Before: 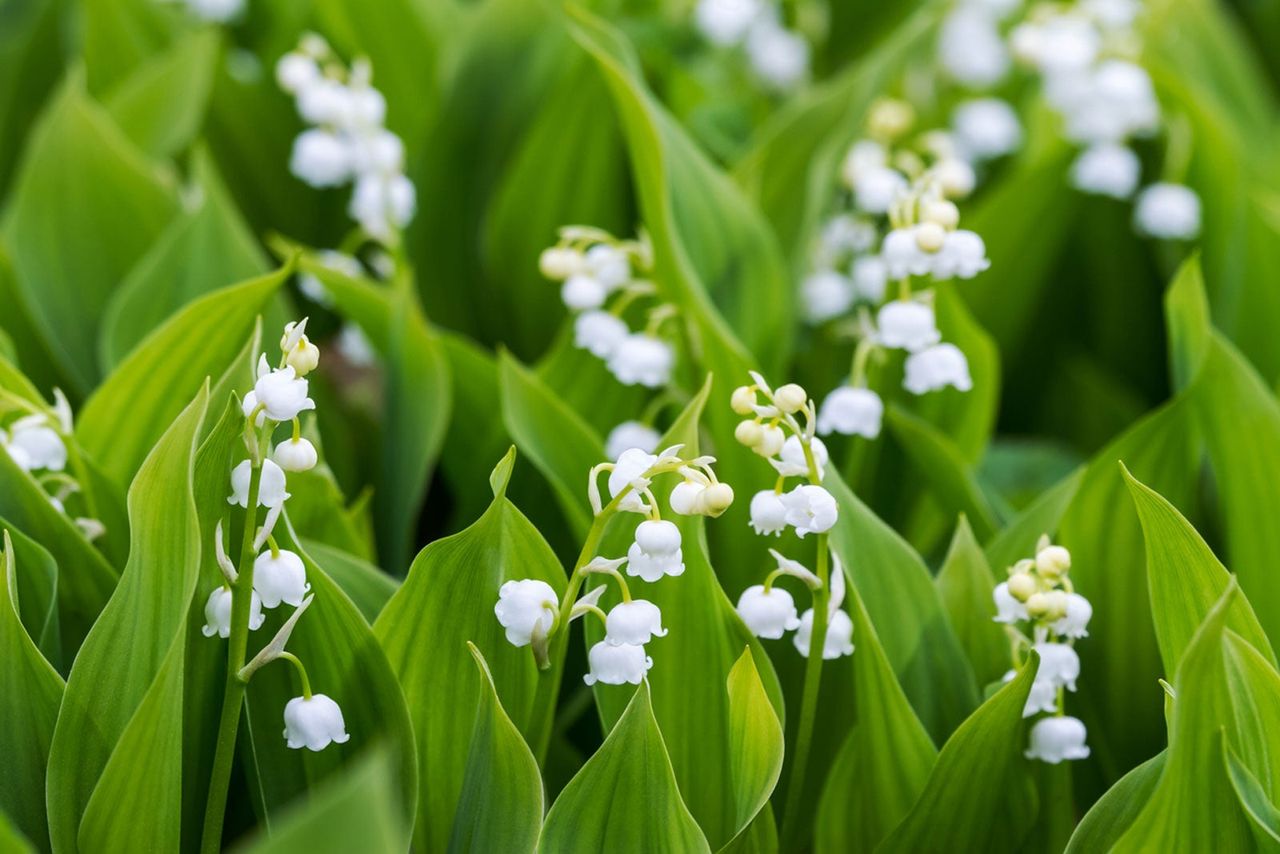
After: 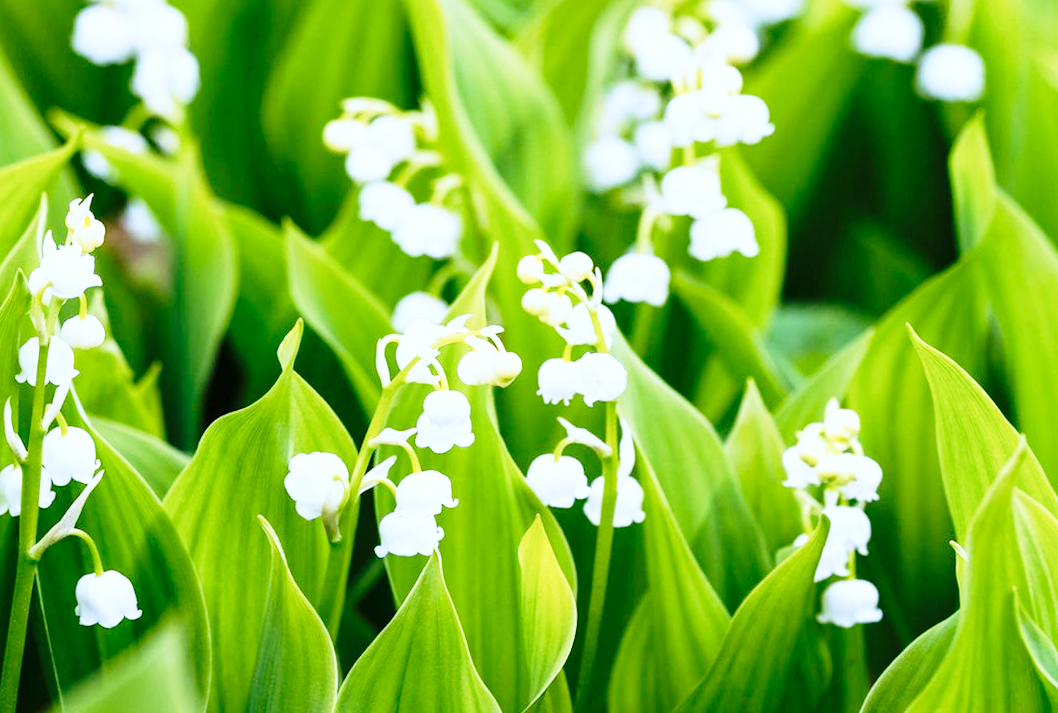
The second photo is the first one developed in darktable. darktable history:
crop: left 16.315%, top 14.246%
color correction: highlights a* -0.772, highlights b* -8.92
rotate and perspective: rotation -1°, crop left 0.011, crop right 0.989, crop top 0.025, crop bottom 0.975
base curve: curves: ch0 [(0, 0) (0.028, 0.03) (0.105, 0.232) (0.387, 0.748) (0.754, 0.968) (1, 1)], fusion 1, exposure shift 0.576, preserve colors none
tone equalizer: on, module defaults
